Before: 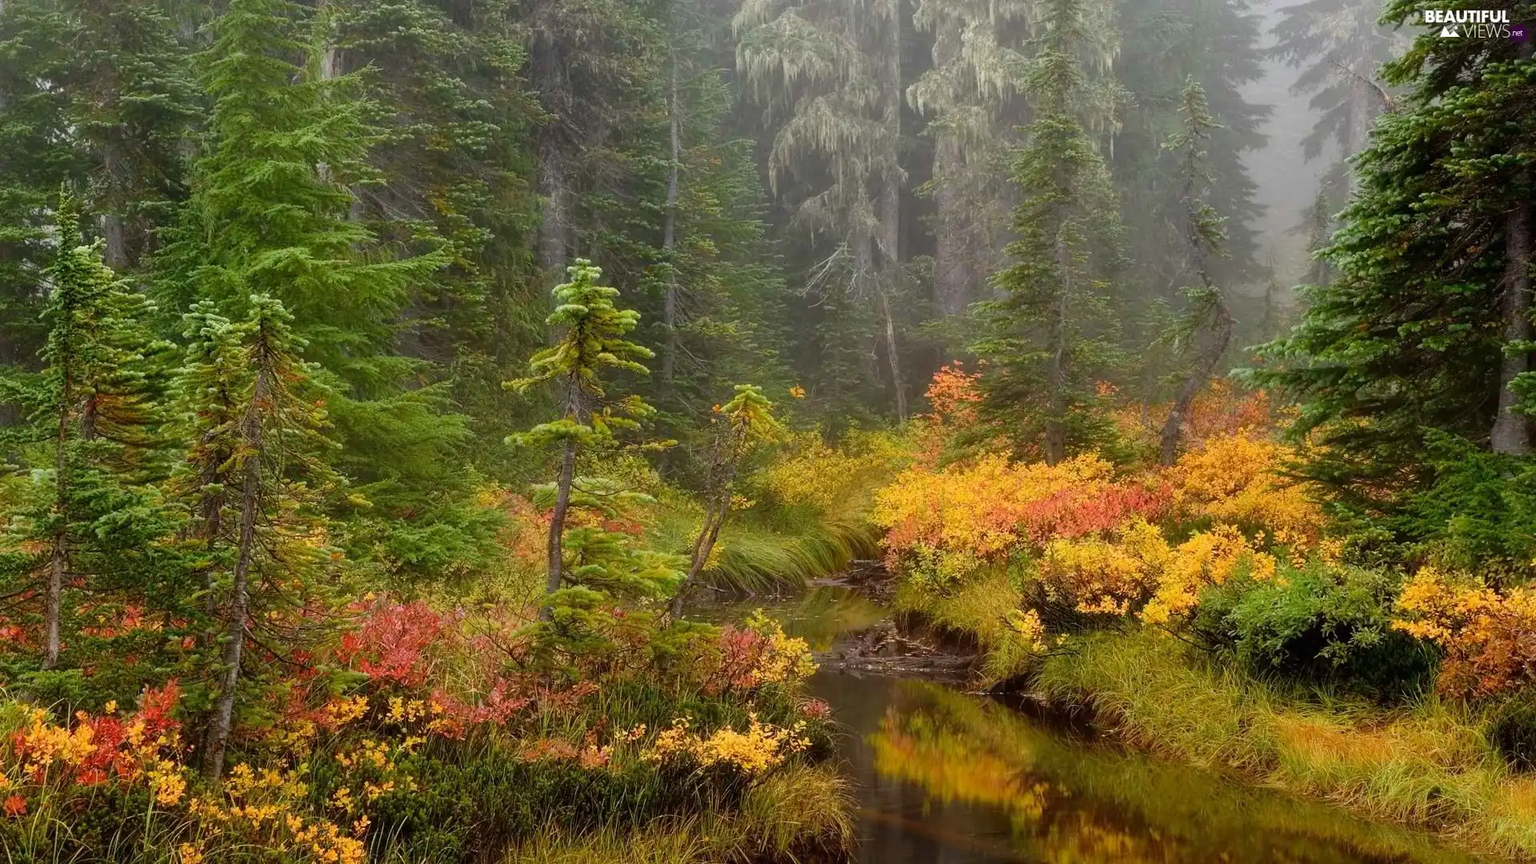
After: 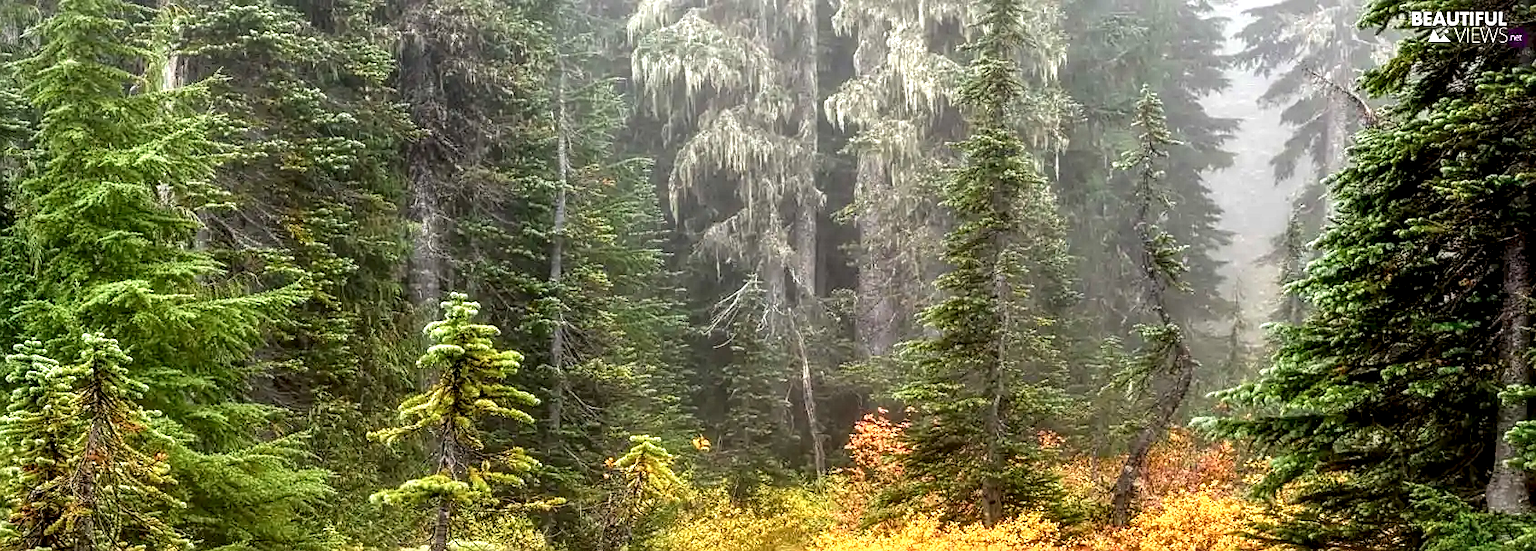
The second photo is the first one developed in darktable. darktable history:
exposure: black level correction 0, exposure 0.499 EV, compensate highlight preservation false
crop and rotate: left 11.604%, bottom 43.578%
sharpen: on, module defaults
local contrast: highlights 22%, detail 195%
